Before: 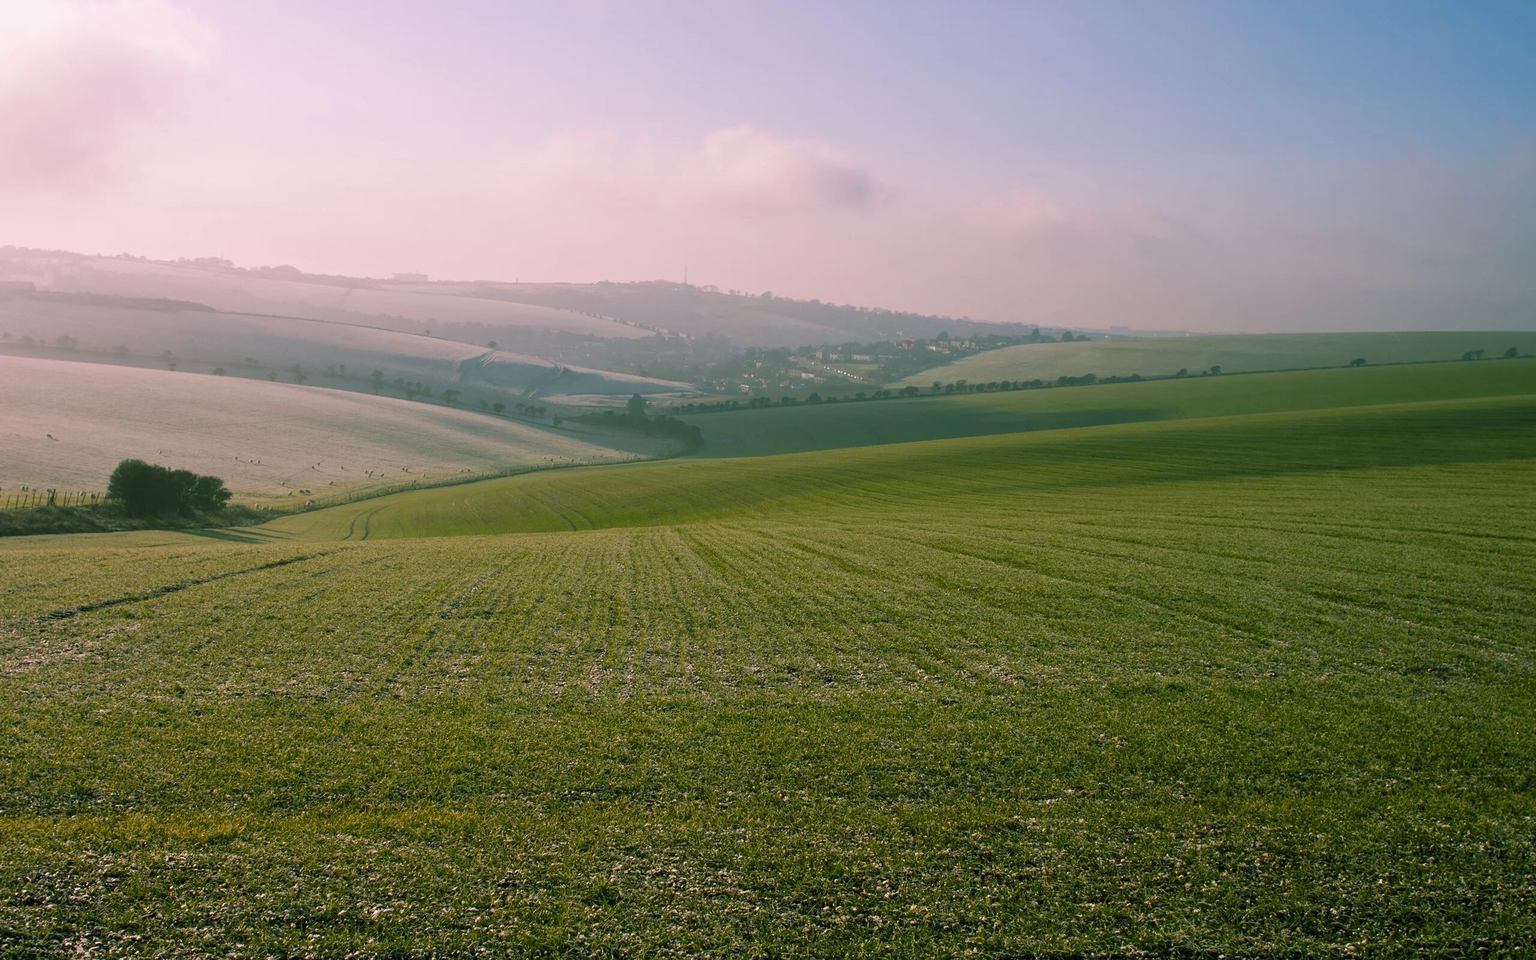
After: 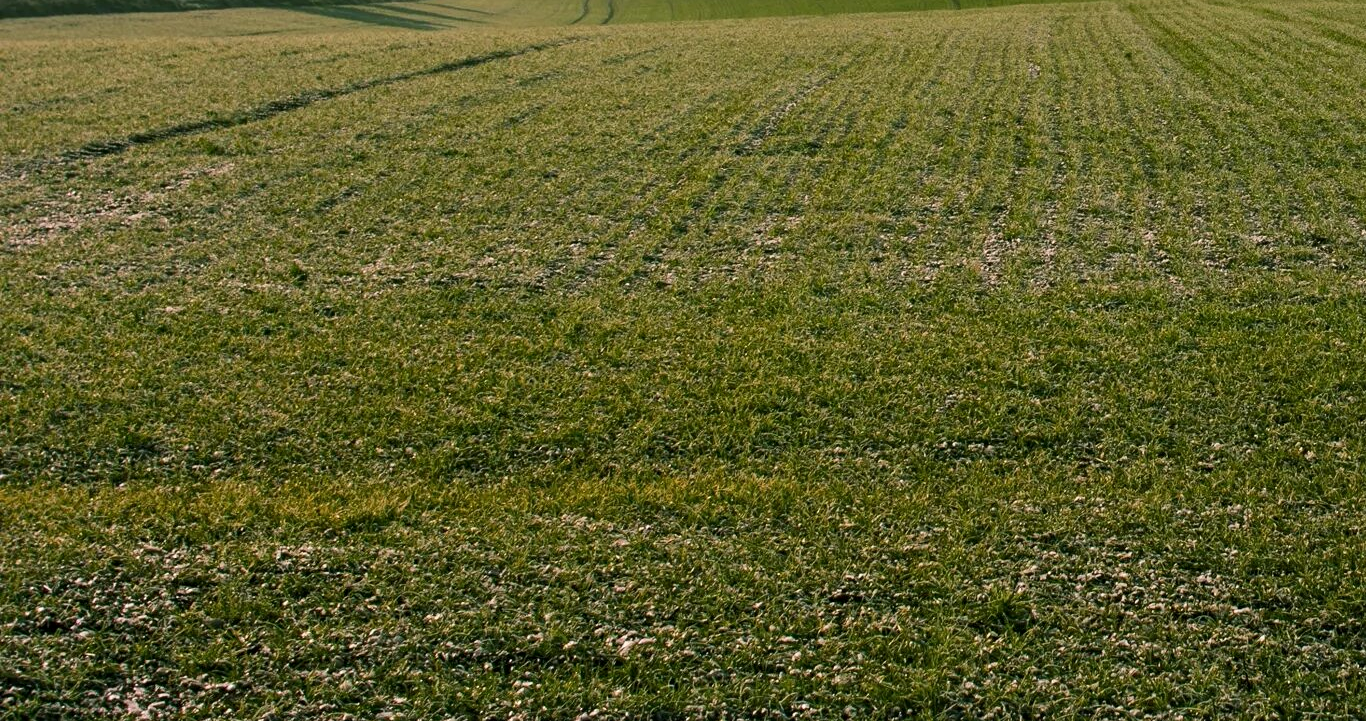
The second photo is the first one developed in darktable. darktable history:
crop and rotate: top 54.778%, right 46.61%, bottom 0.159%
local contrast: mode bilateral grid, contrast 20, coarseness 50, detail 120%, midtone range 0.2
contrast brightness saturation: contrast 0.1, brightness 0.02, saturation 0.02
